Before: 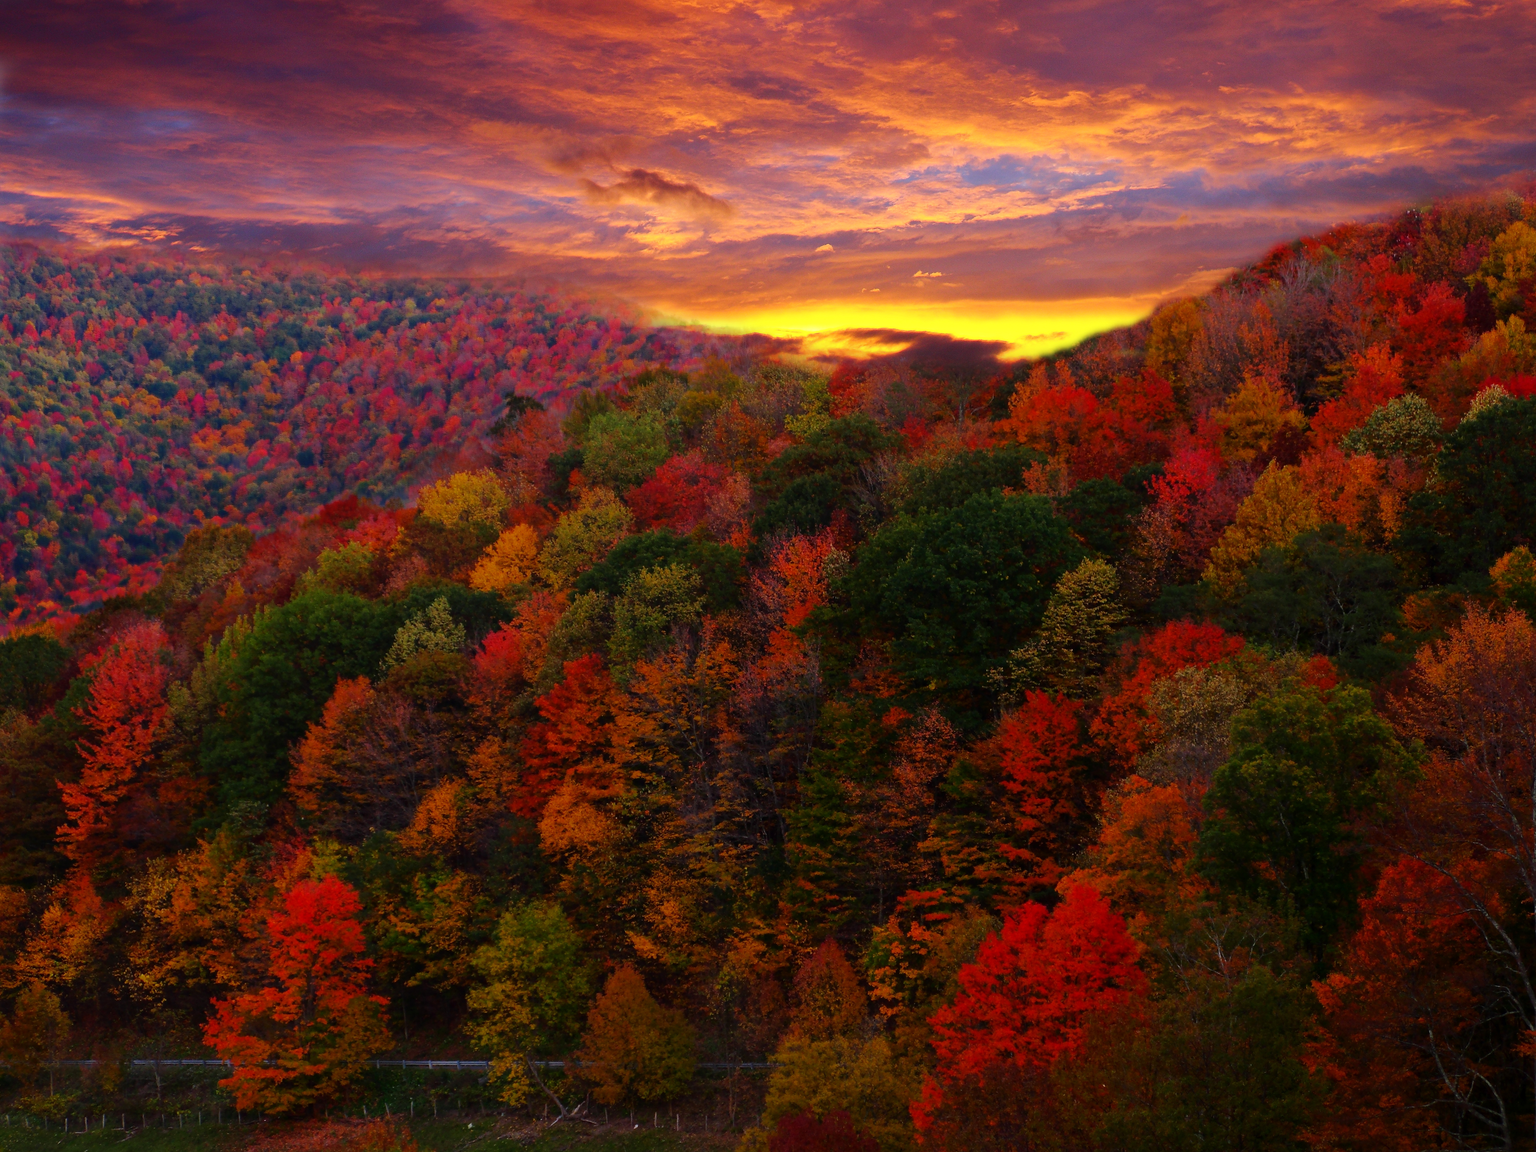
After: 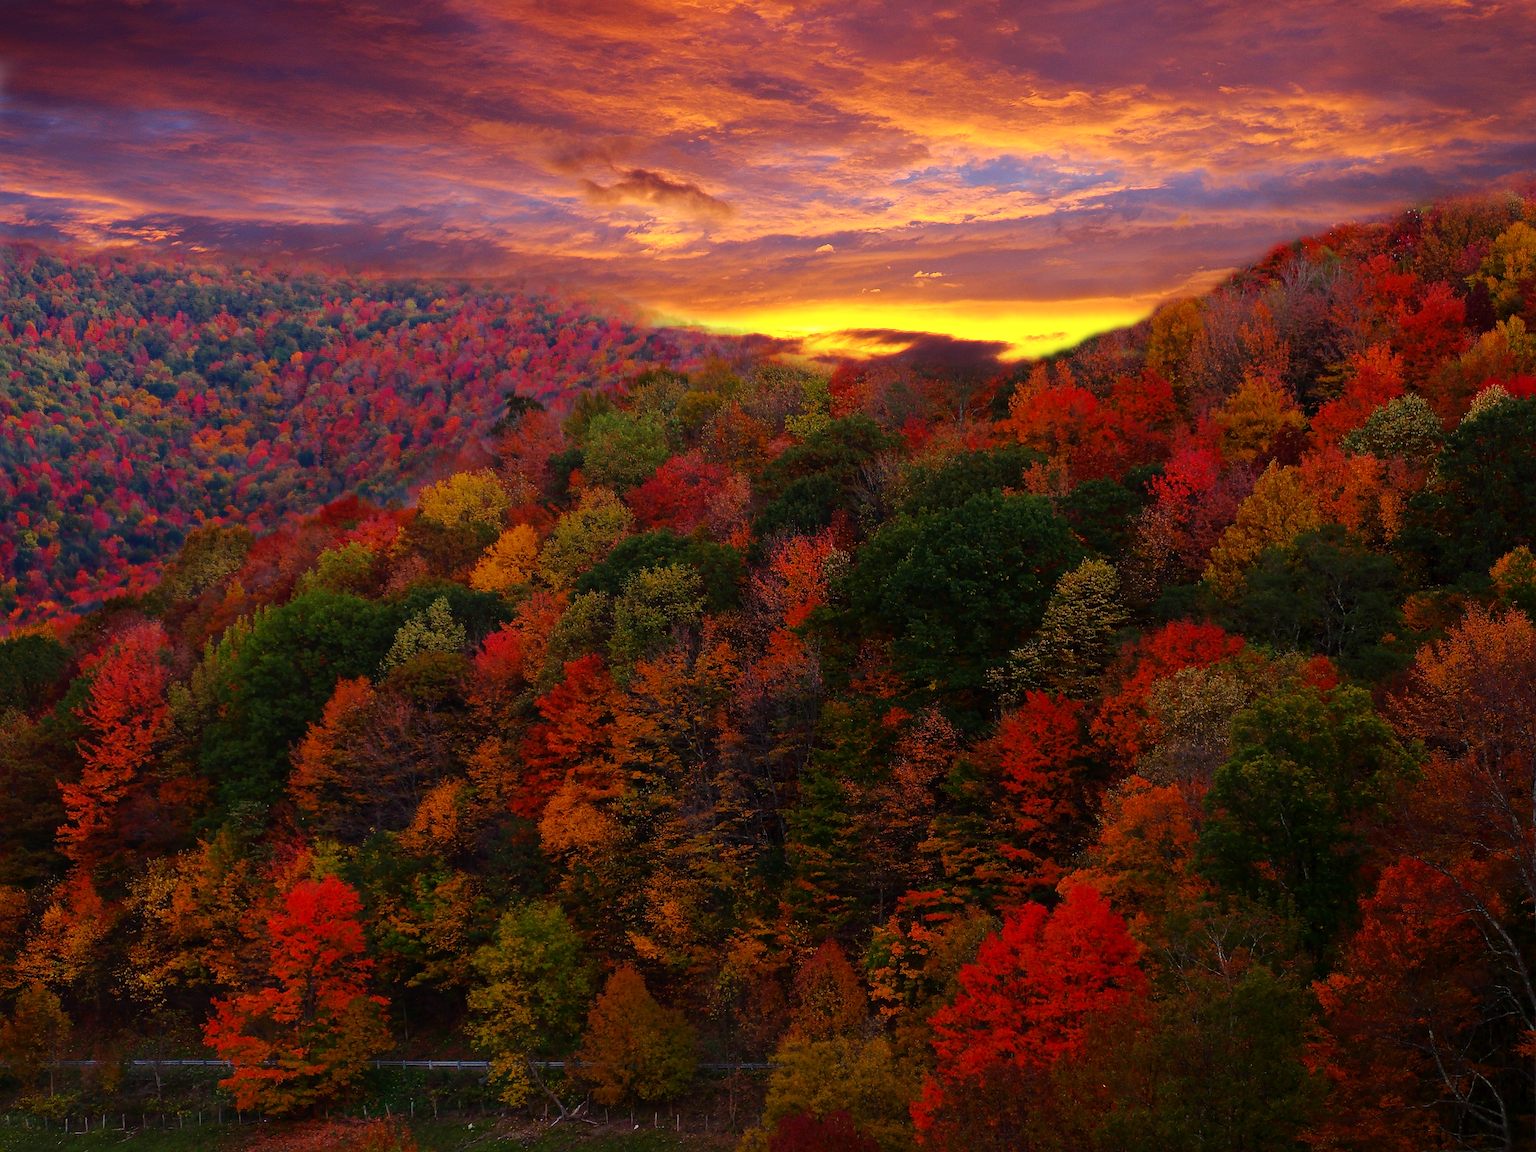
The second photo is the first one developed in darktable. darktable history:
tone equalizer: on, module defaults
sharpen: amount 0.6
